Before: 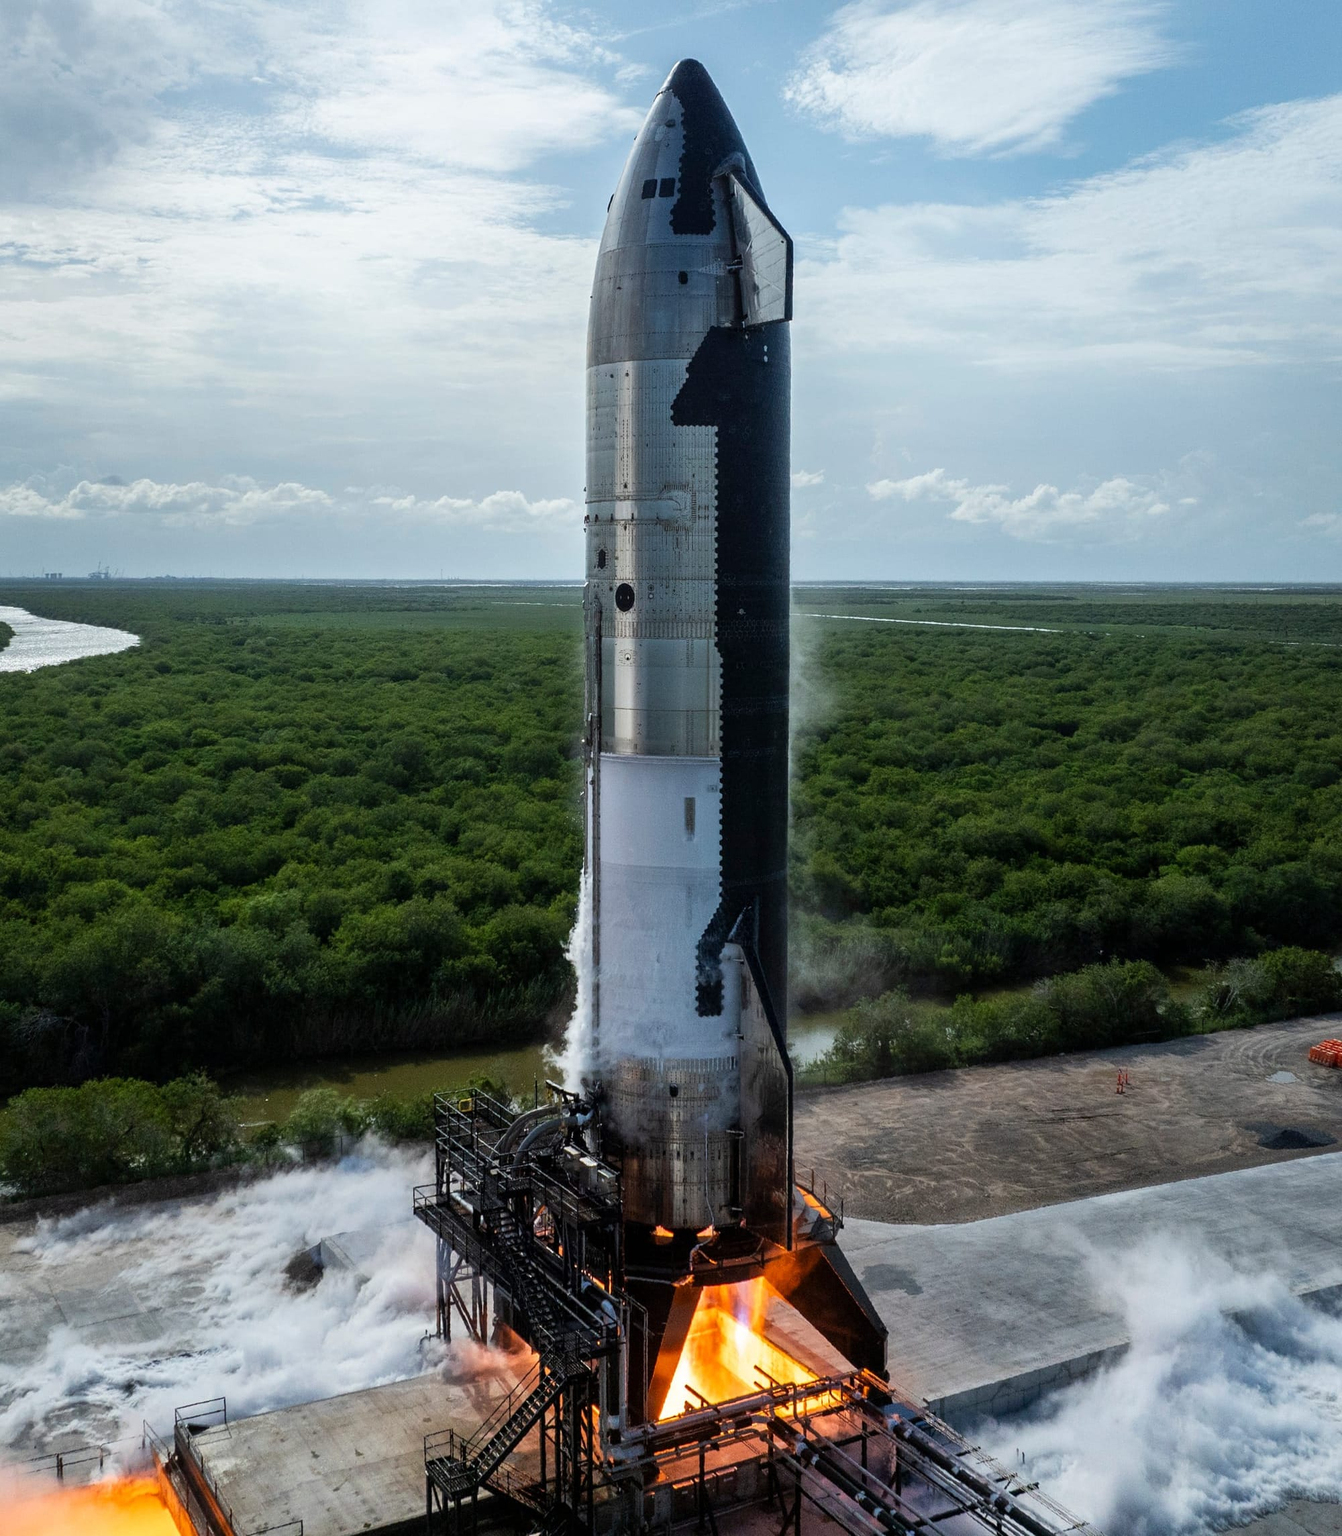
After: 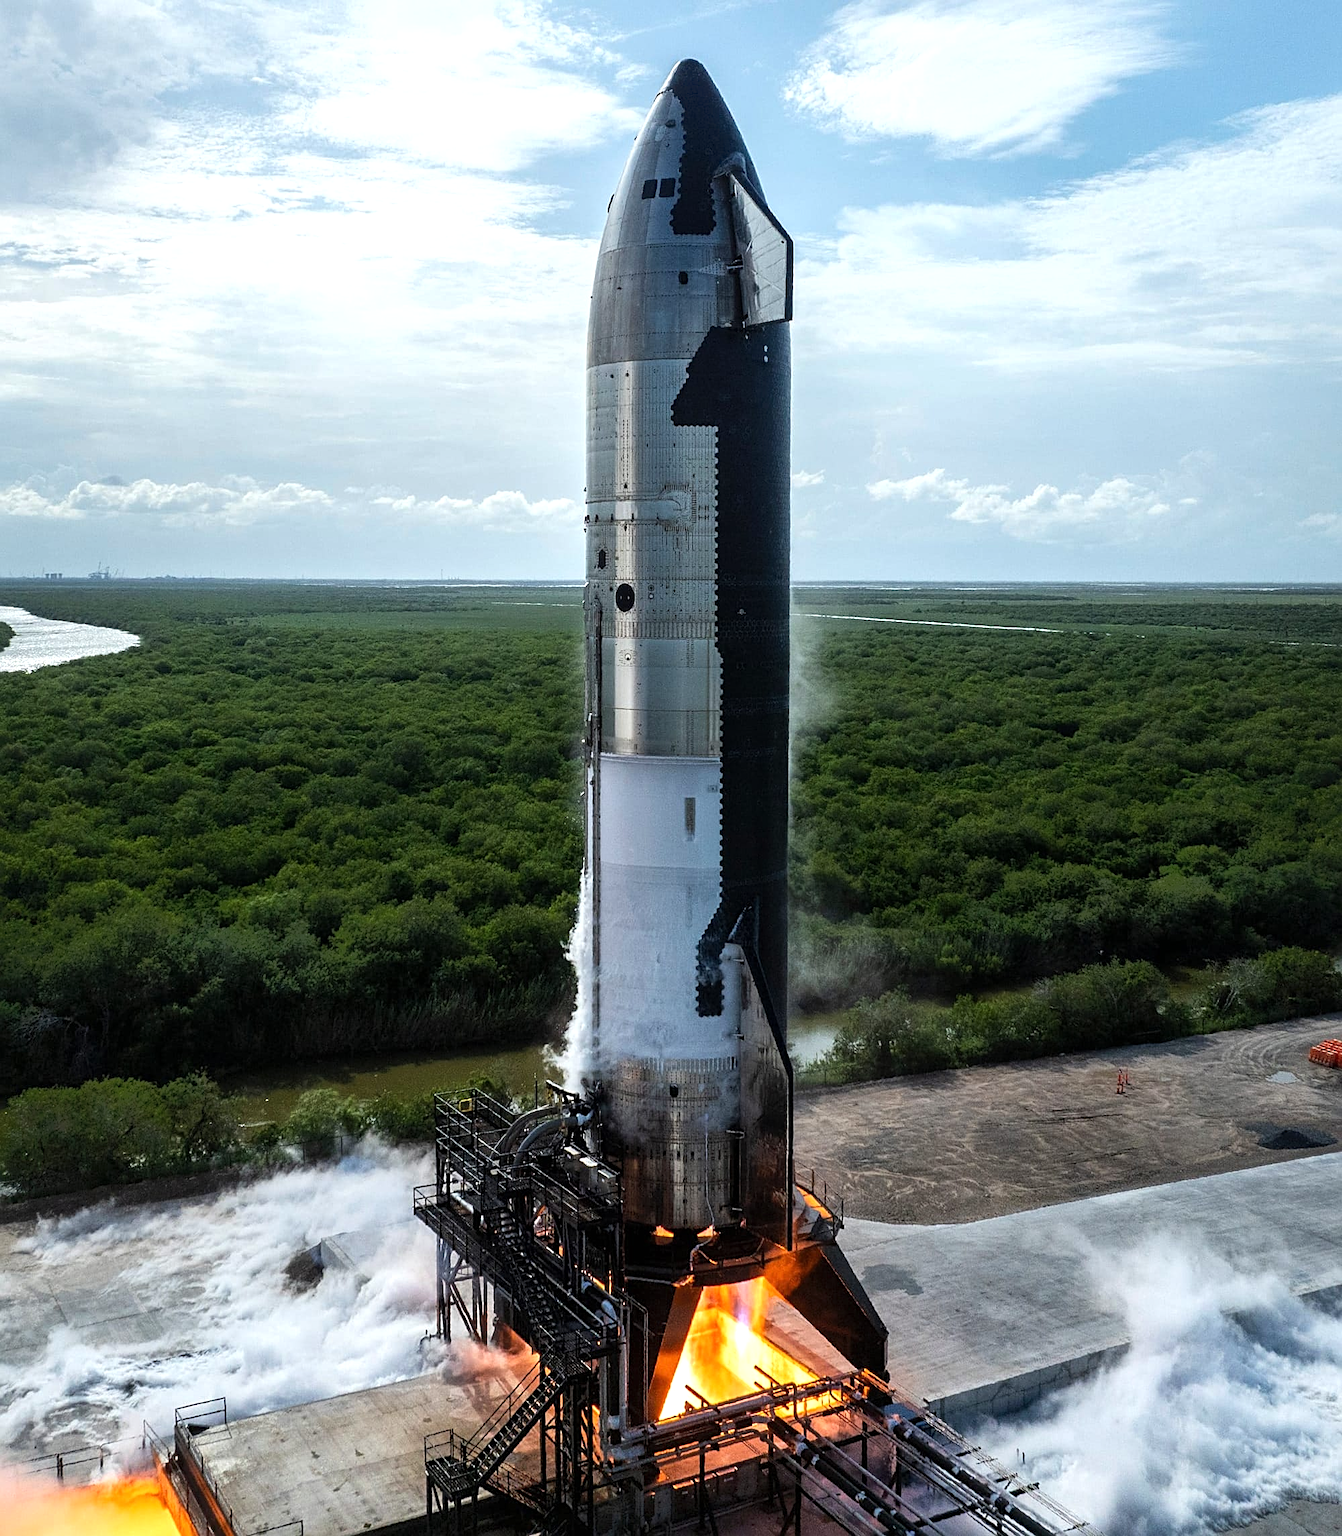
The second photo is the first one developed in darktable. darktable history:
sharpen: radius 2.141, amount 0.377, threshold 0.126
tone equalizer: -8 EV -0.398 EV, -7 EV -0.422 EV, -6 EV -0.314 EV, -5 EV -0.256 EV, -3 EV 0.206 EV, -2 EV 0.332 EV, -1 EV 0.414 EV, +0 EV 0.391 EV, mask exposure compensation -0.485 EV
shadows and highlights: shadows 62.85, white point adjustment 0.467, highlights -33.42, compress 83.91%, highlights color adjustment 41.77%
